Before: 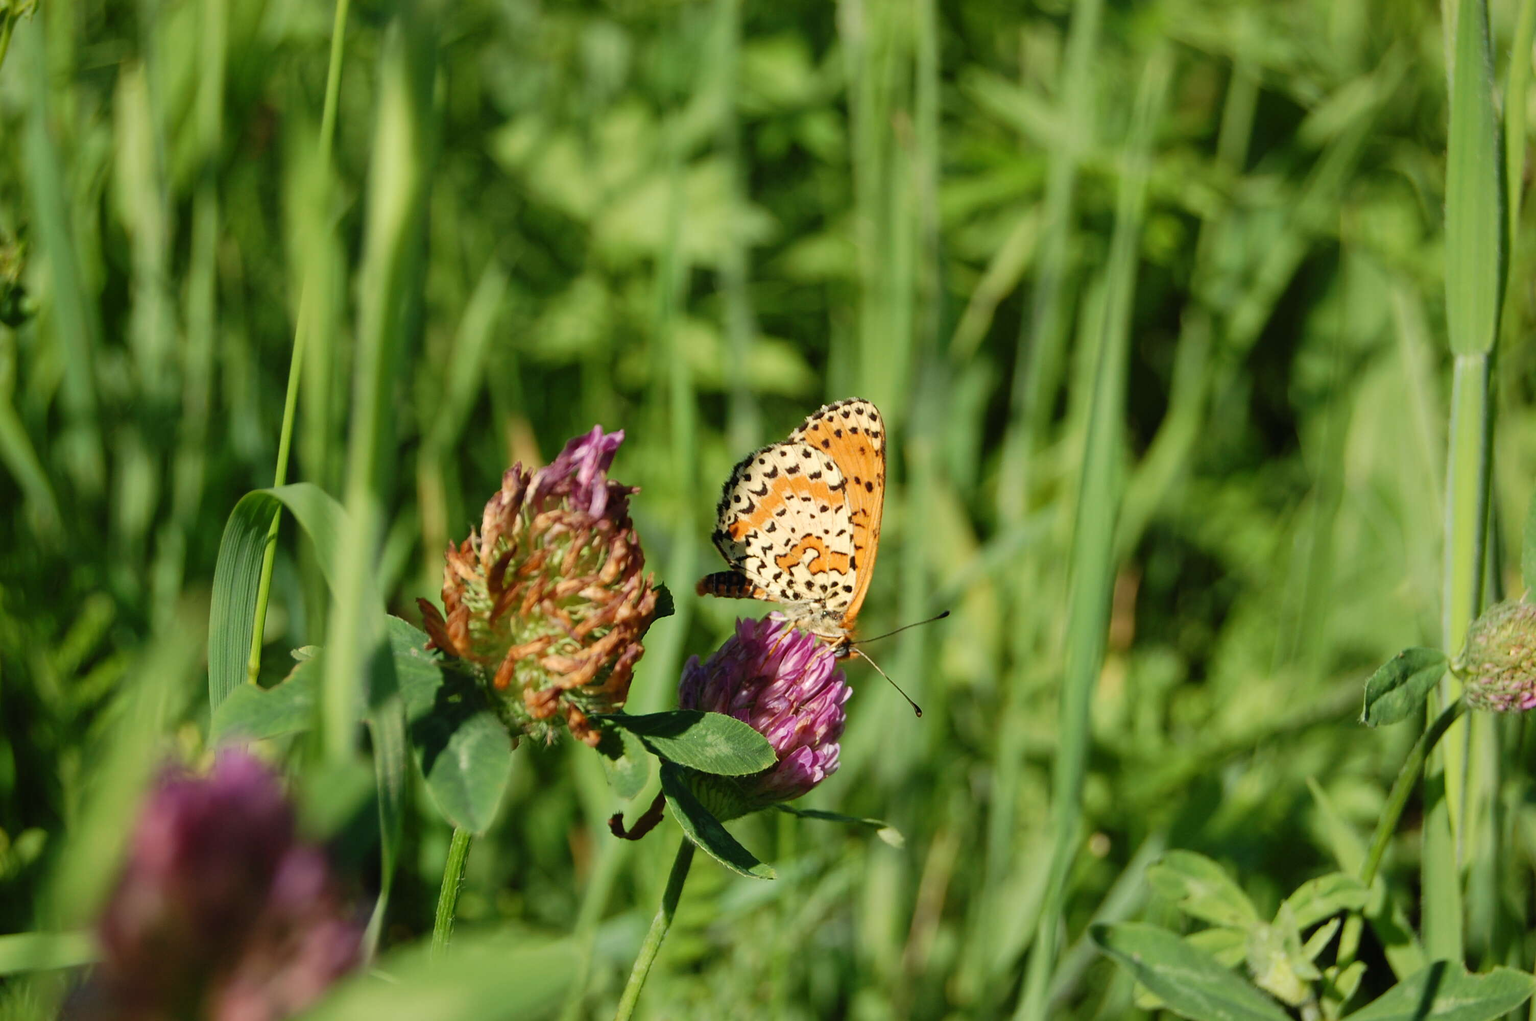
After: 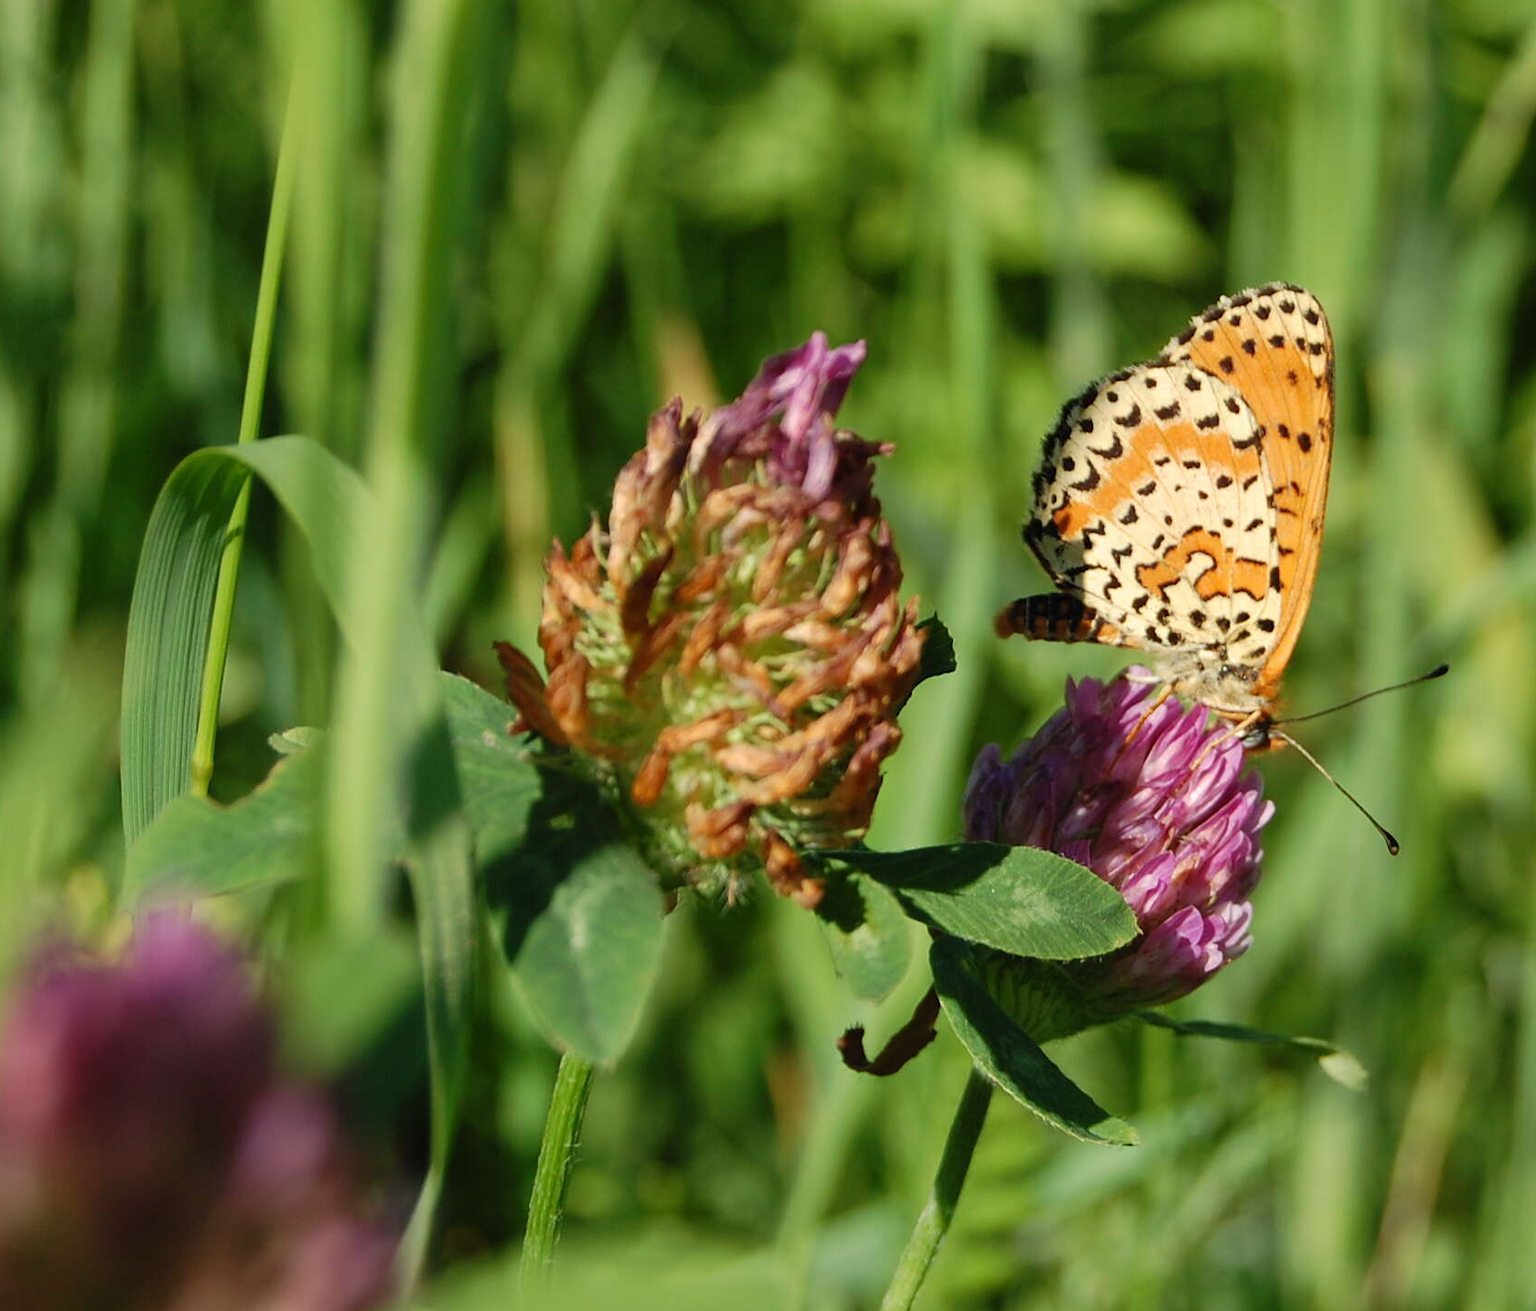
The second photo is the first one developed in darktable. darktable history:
crop: left 9.206%, top 23.542%, right 34.972%, bottom 4.73%
